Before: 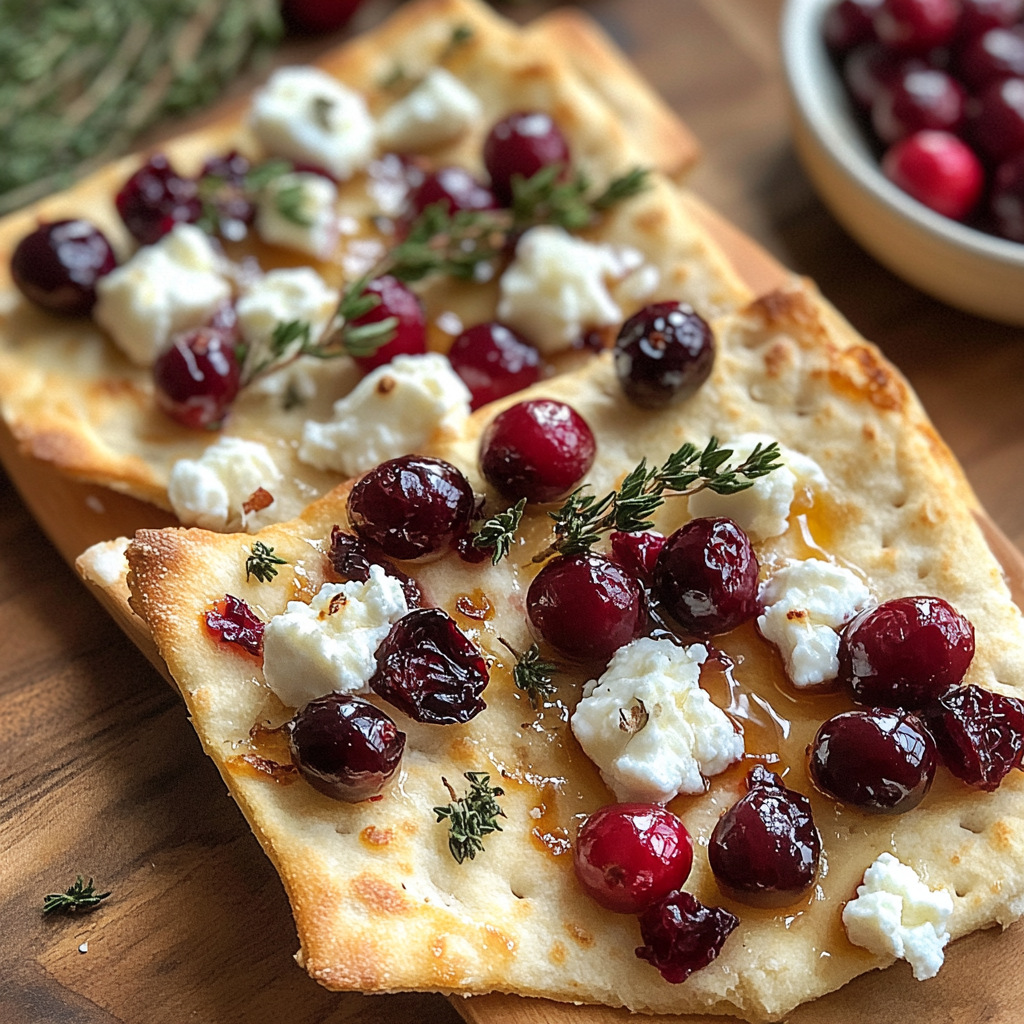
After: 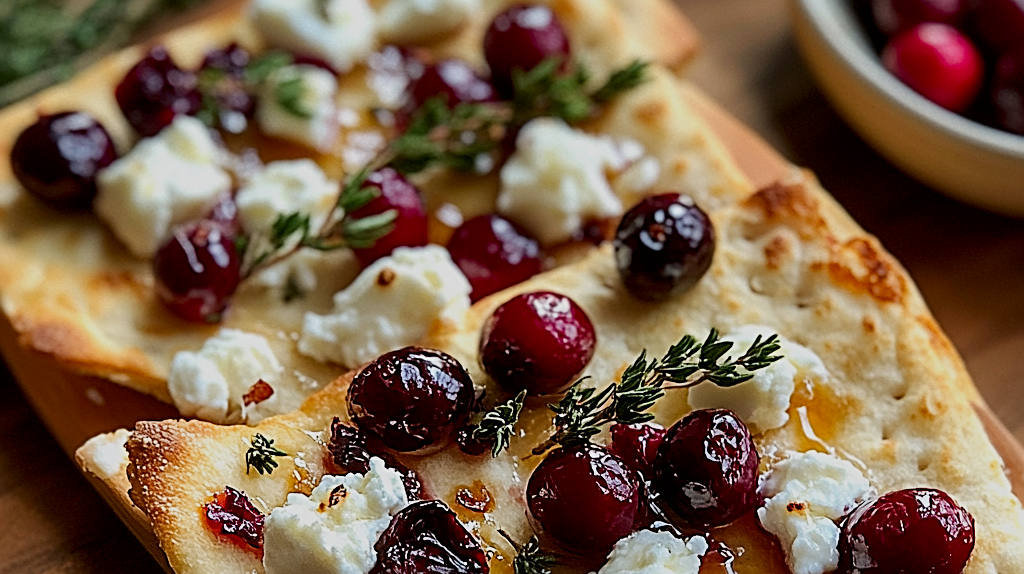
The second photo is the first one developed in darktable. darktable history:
crop and rotate: top 10.605%, bottom 33.274%
filmic rgb: hardness 4.17
contrast brightness saturation: contrast 0.12, brightness -0.12, saturation 0.2
sharpen: radius 2.676, amount 0.669
